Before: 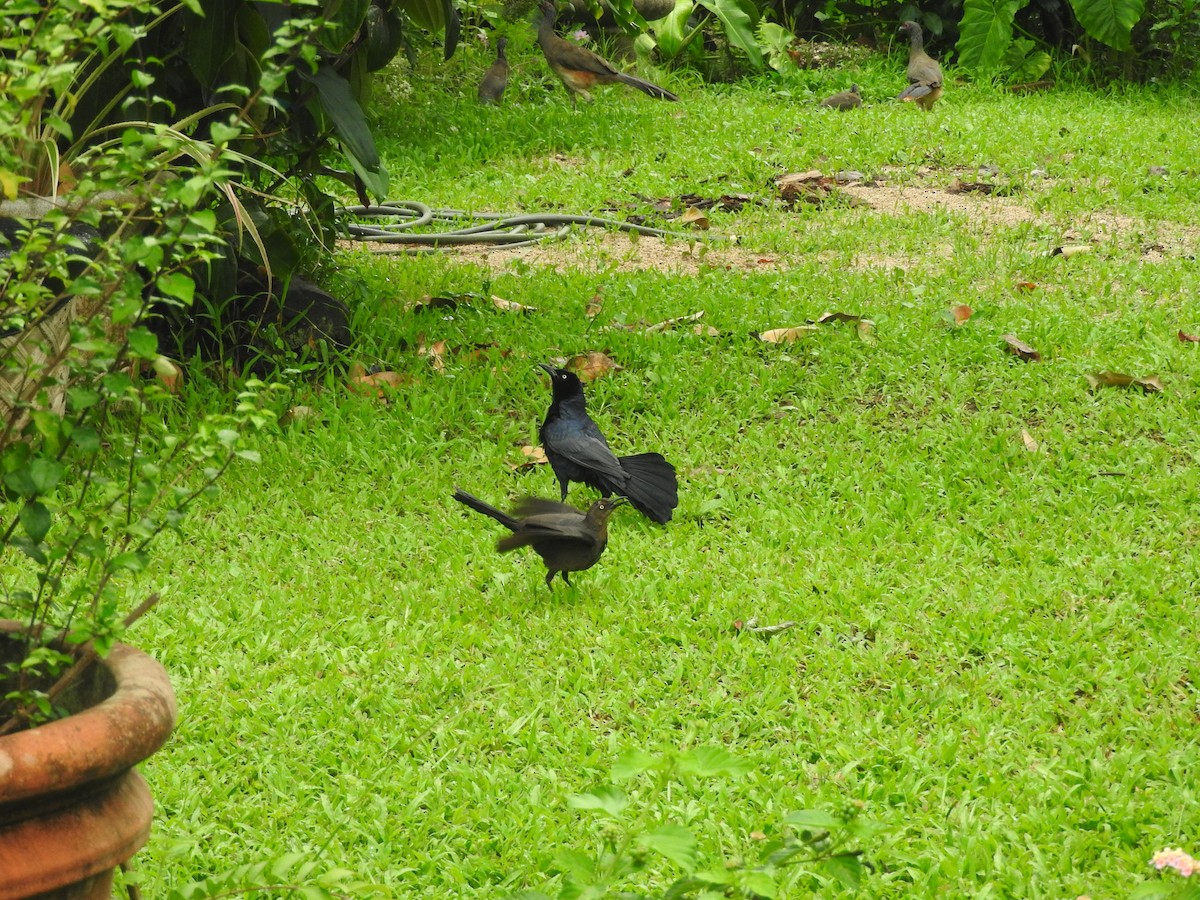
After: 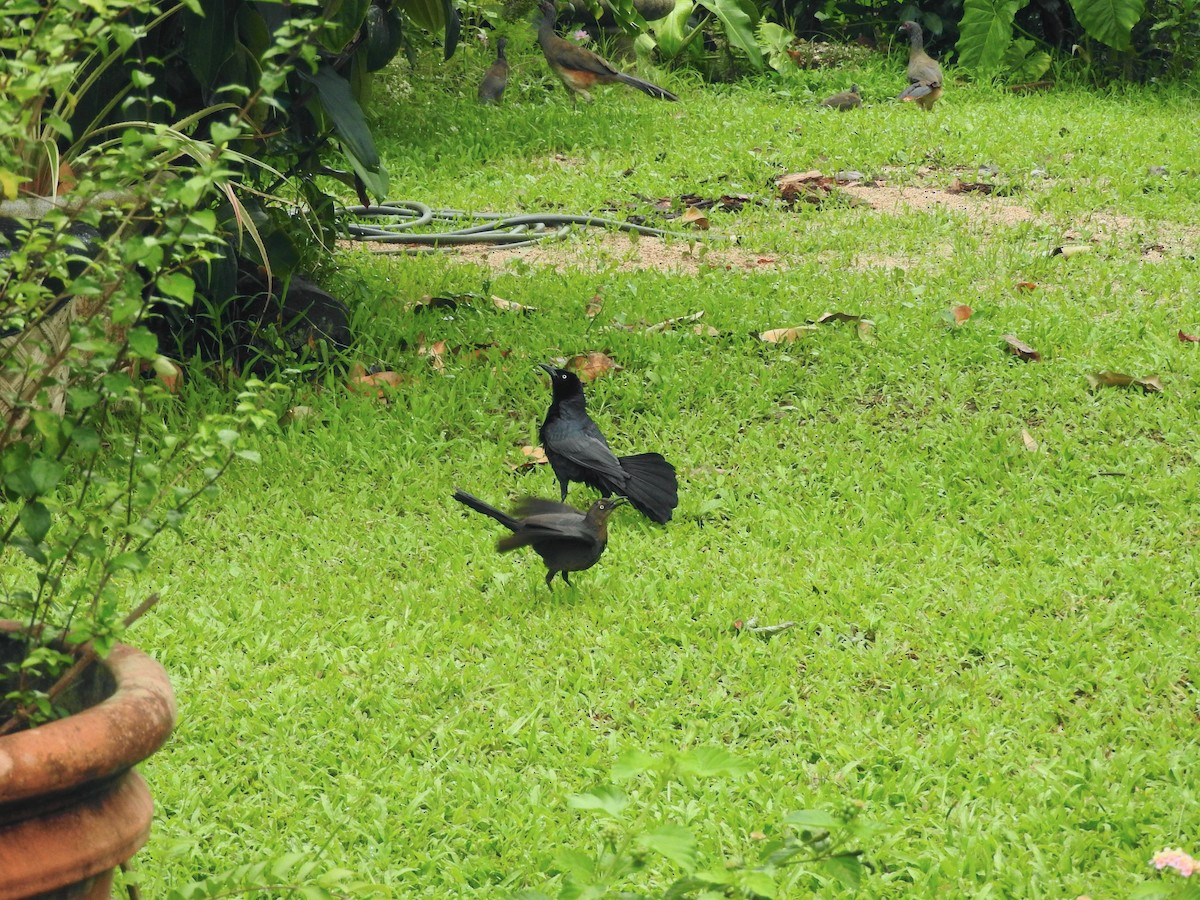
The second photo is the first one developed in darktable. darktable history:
tone curve: curves: ch0 [(0, 0) (0.822, 0.825) (0.994, 0.955)]; ch1 [(0, 0) (0.226, 0.261) (0.383, 0.397) (0.46, 0.46) (0.498, 0.501) (0.524, 0.543) (0.578, 0.575) (1, 1)]; ch2 [(0, 0) (0.438, 0.456) (0.5, 0.495) (0.547, 0.515) (0.597, 0.58) (0.629, 0.603) (1, 1)], color space Lab, independent channels, preserve colors none
